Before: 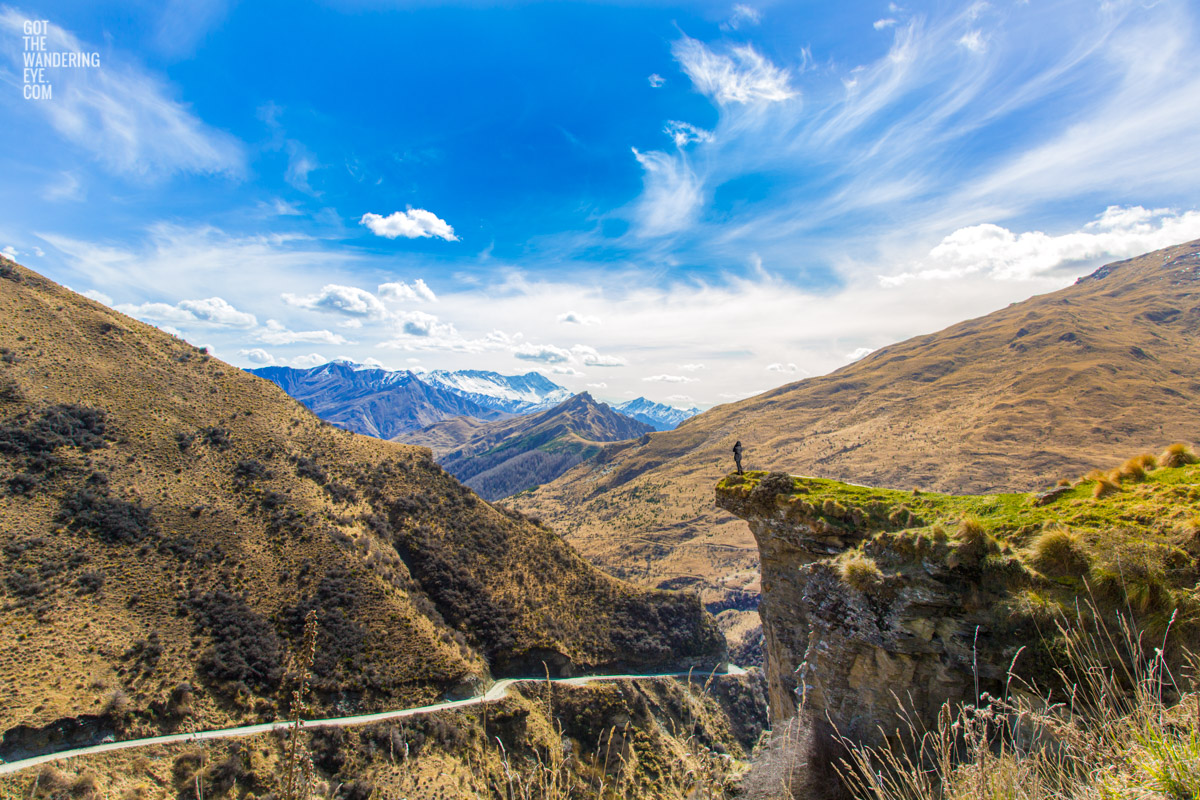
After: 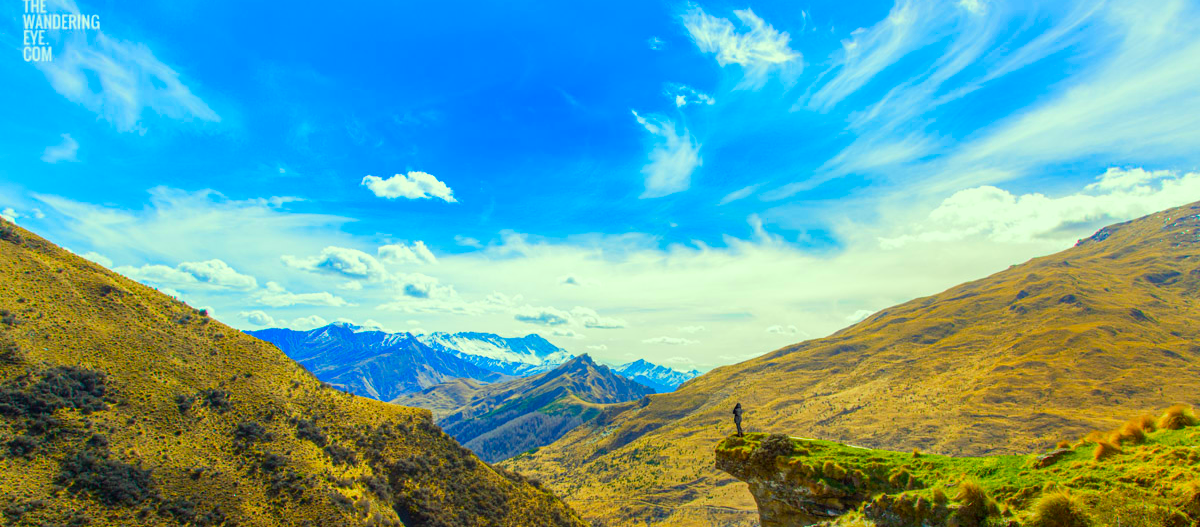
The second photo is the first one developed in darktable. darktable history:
color correction: highlights a* -11.06, highlights b* 9.8, saturation 1.71
contrast brightness saturation: contrast 0.053
crop and rotate: top 4.79%, bottom 29.243%
